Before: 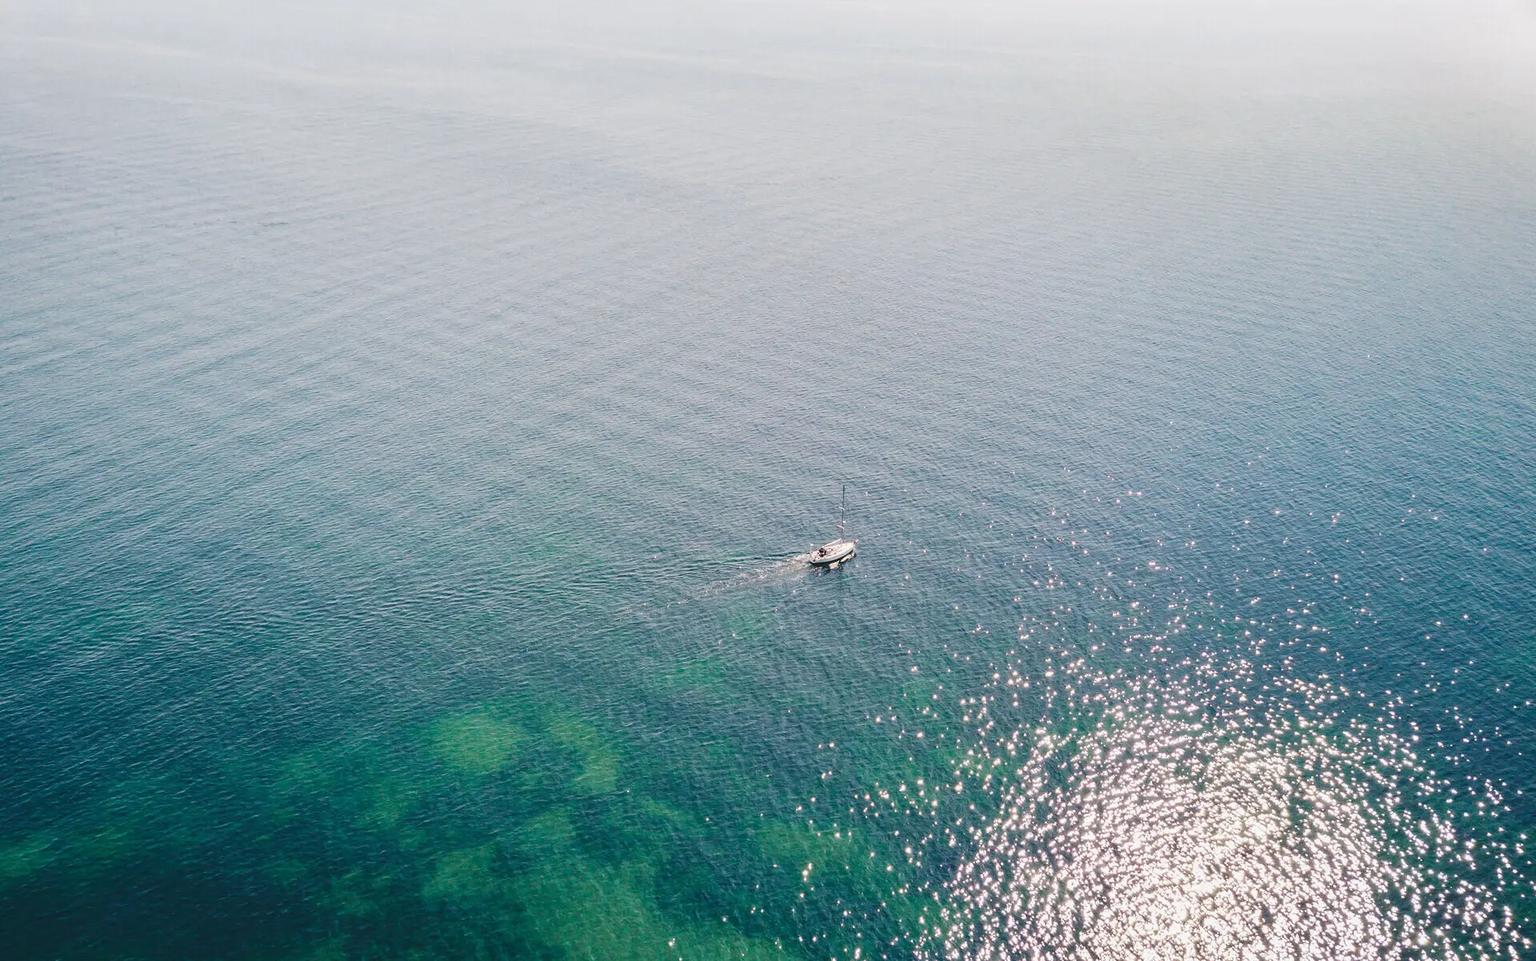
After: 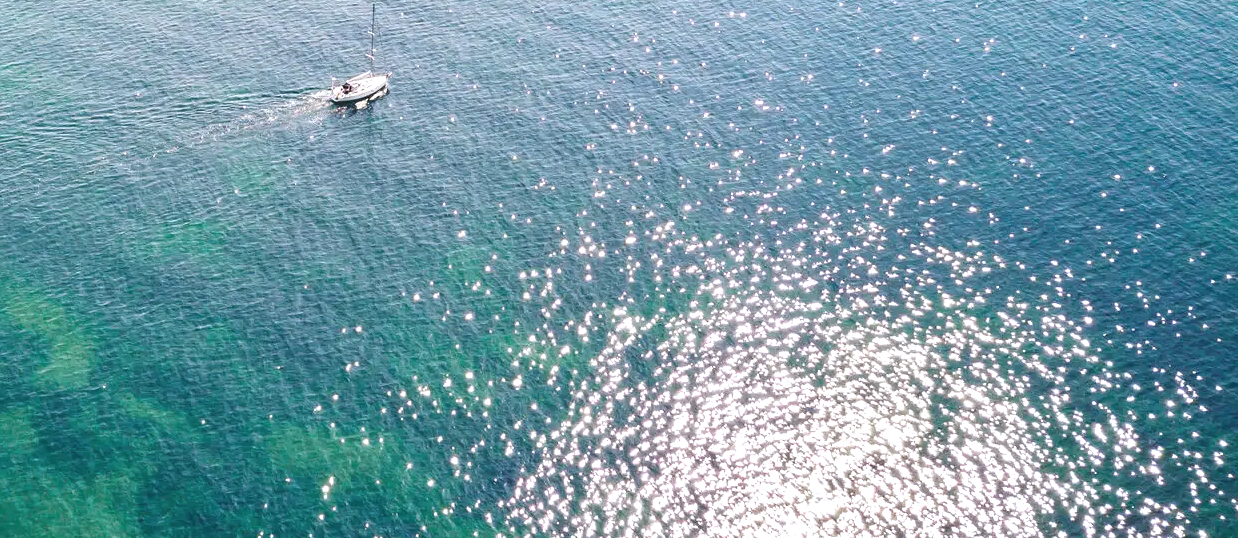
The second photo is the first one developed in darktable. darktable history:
color calibration: x 0.355, y 0.367, temperature 4700.38 K
exposure: black level correction 0, exposure 0.7 EV, compensate exposure bias true, compensate highlight preservation false
crop and rotate: left 35.509%, top 50.238%, bottom 4.934%
contrast brightness saturation: contrast -0.08, brightness -0.04, saturation -0.11
